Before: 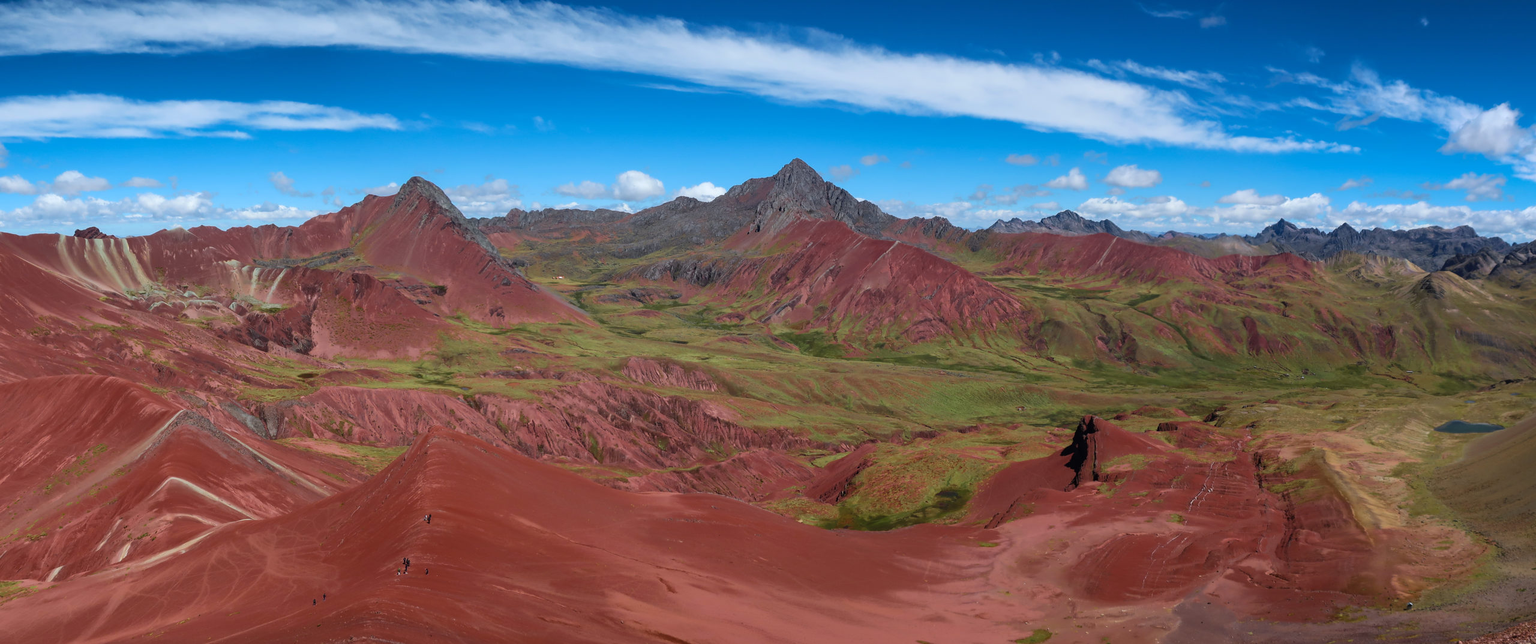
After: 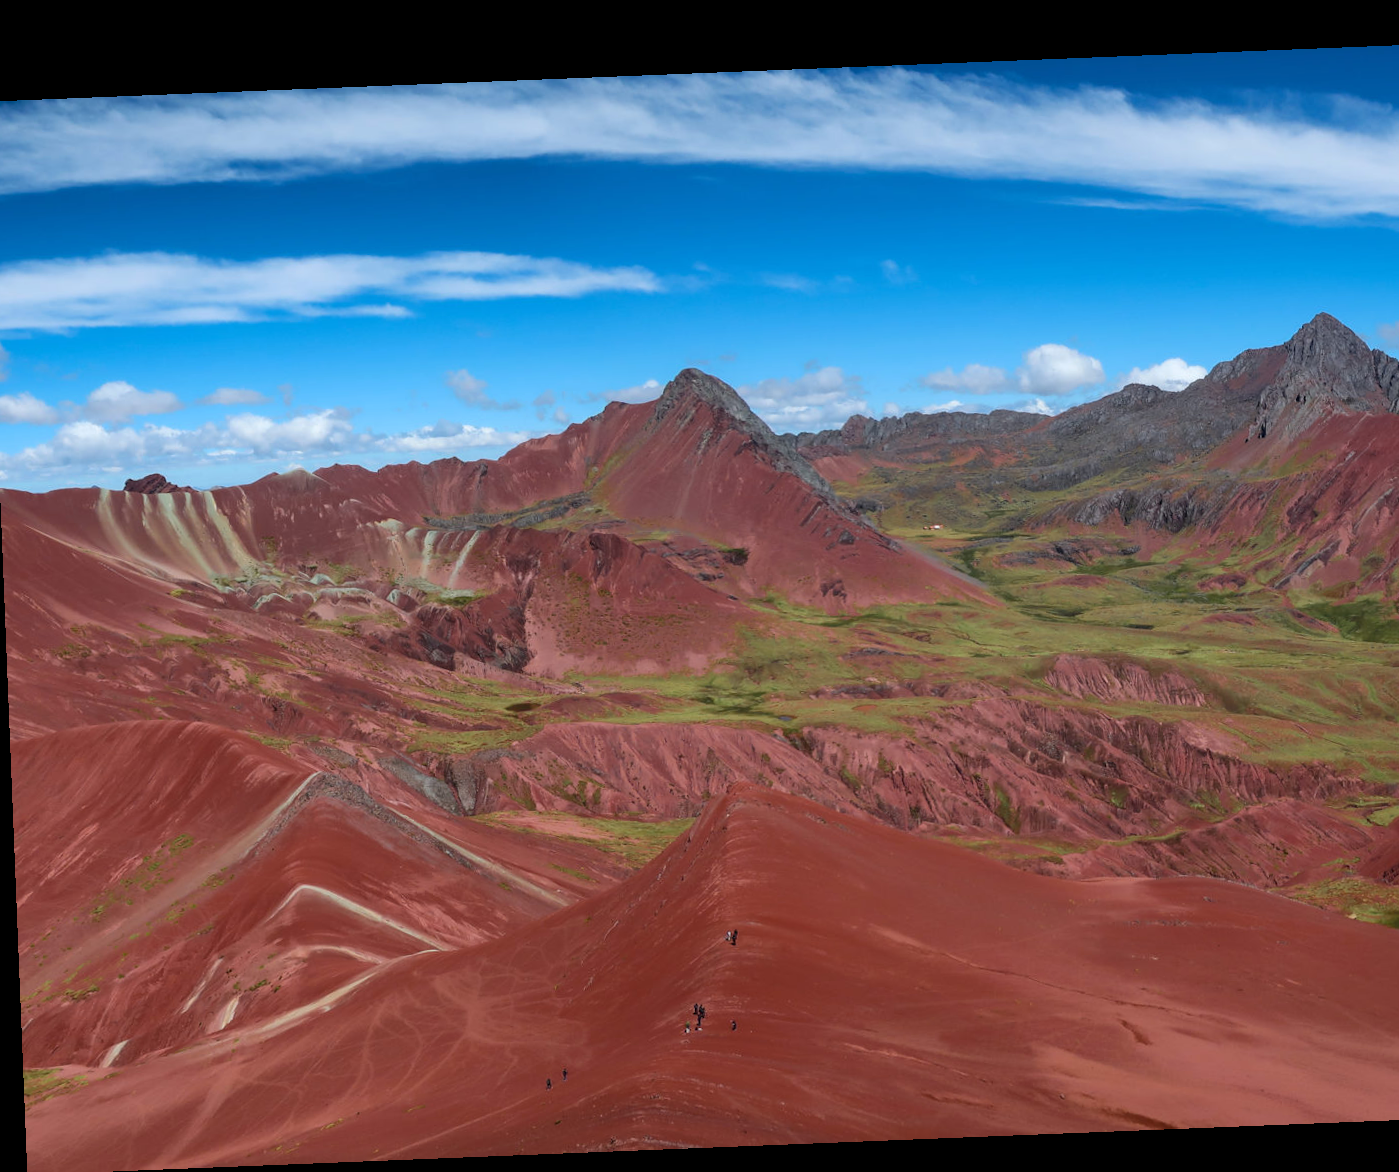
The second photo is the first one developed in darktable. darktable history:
crop: left 0.587%, right 45.588%, bottom 0.086%
rotate and perspective: rotation -2.29°, automatic cropping off
